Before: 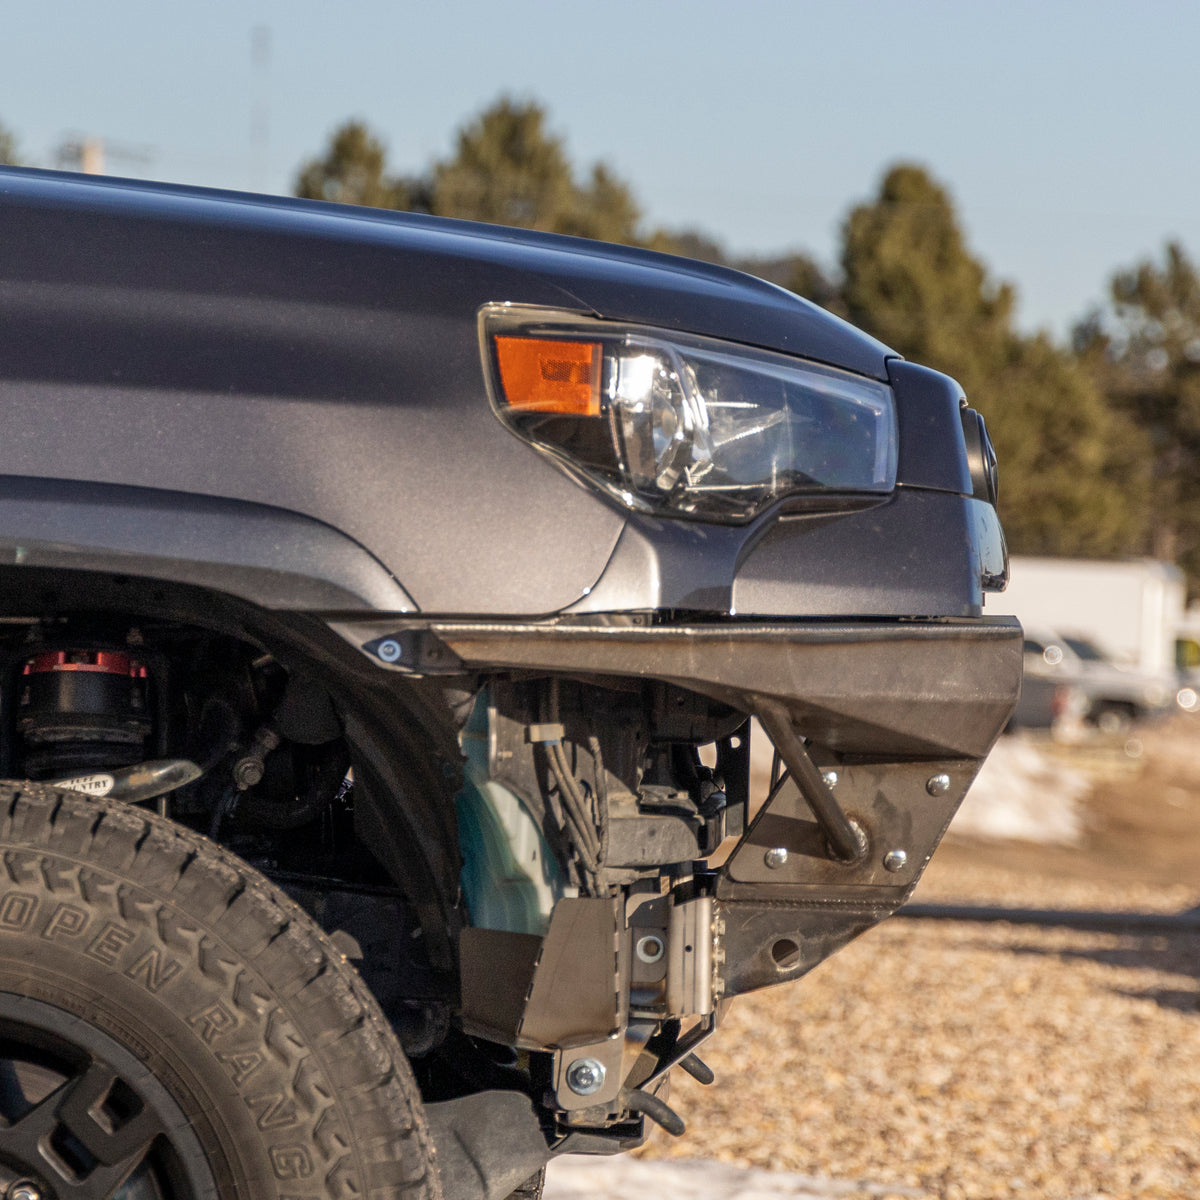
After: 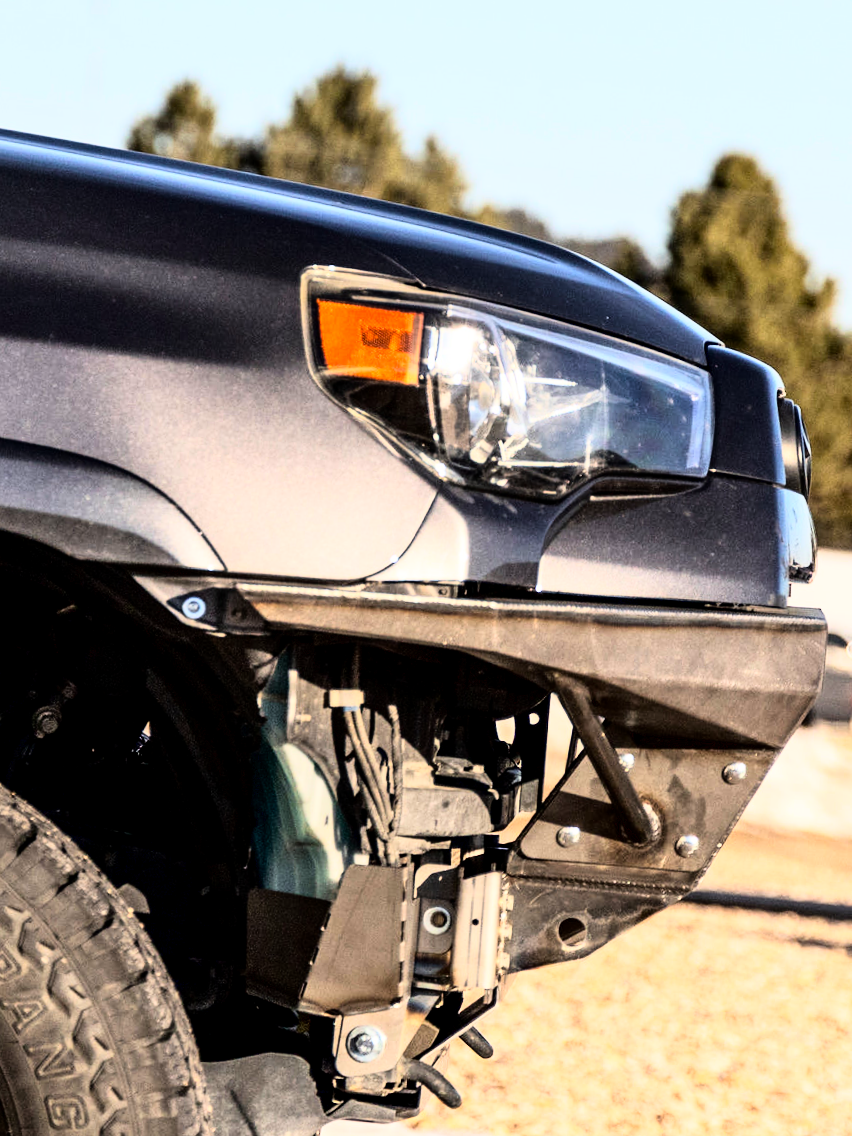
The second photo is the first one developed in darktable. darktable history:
rgb curve: curves: ch0 [(0, 0) (0.21, 0.15) (0.24, 0.21) (0.5, 0.75) (0.75, 0.96) (0.89, 0.99) (1, 1)]; ch1 [(0, 0.02) (0.21, 0.13) (0.25, 0.2) (0.5, 0.67) (0.75, 0.9) (0.89, 0.97) (1, 1)]; ch2 [(0, 0.02) (0.21, 0.13) (0.25, 0.2) (0.5, 0.67) (0.75, 0.9) (0.89, 0.97) (1, 1)], compensate middle gray true
crop and rotate: angle -3.27°, left 14.277%, top 0.028%, right 10.766%, bottom 0.028%
exposure: black level correction 0.011, compensate highlight preservation false
